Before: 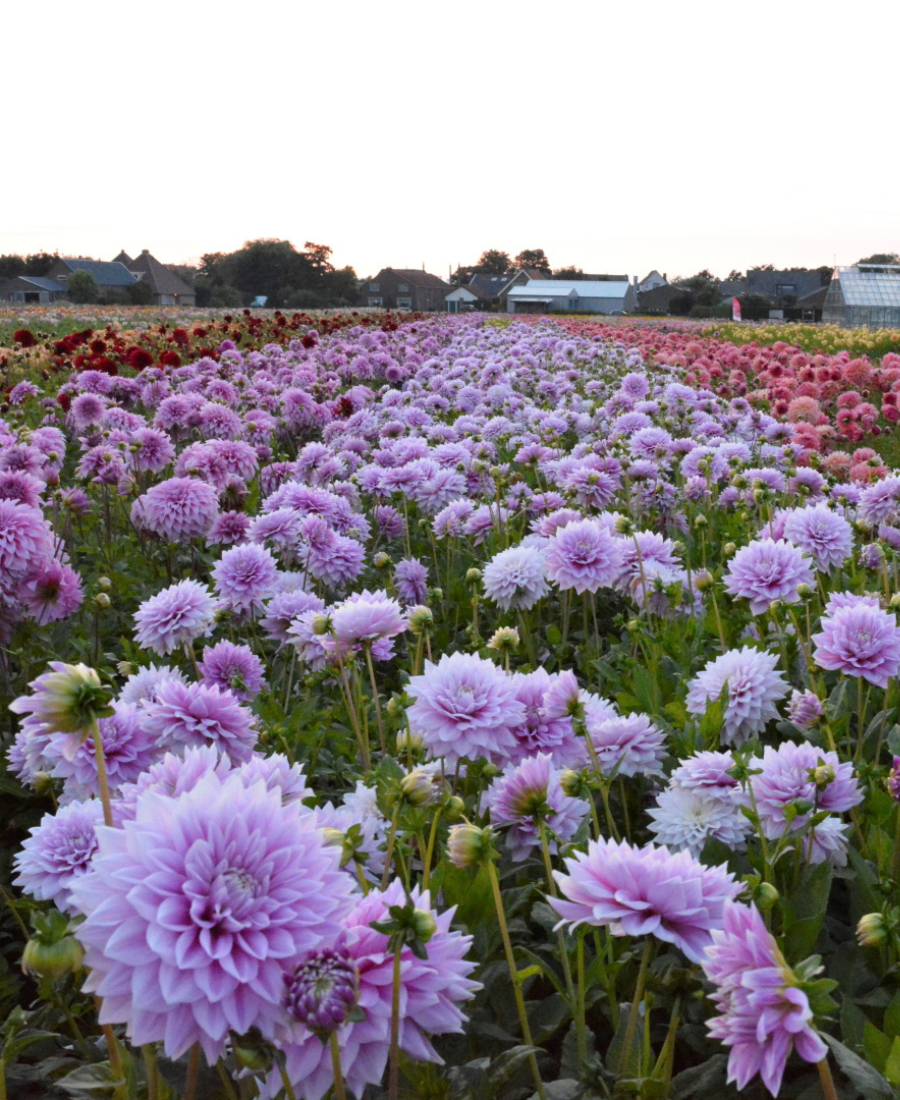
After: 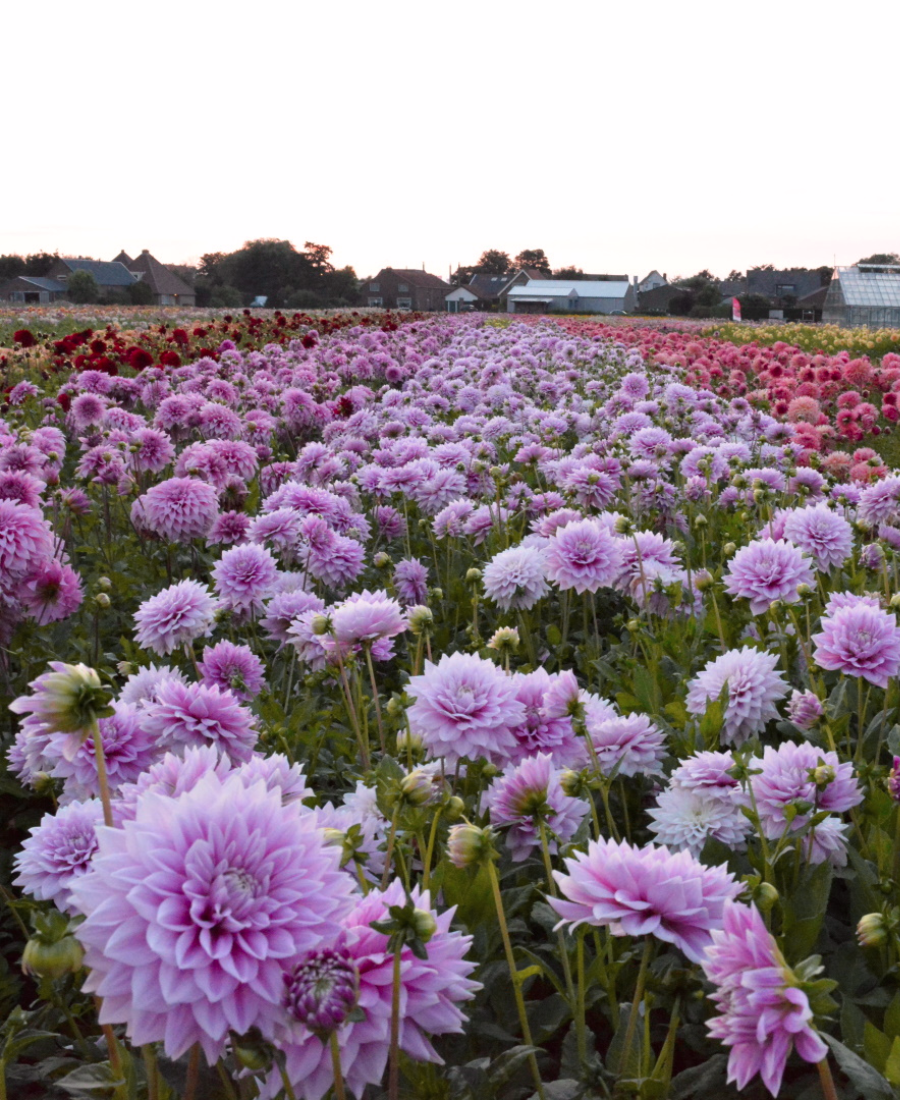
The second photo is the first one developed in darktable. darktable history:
tone curve: curves: ch0 [(0, 0) (0.253, 0.237) (1, 1)]; ch1 [(0, 0) (0.401, 0.42) (0.442, 0.47) (0.491, 0.495) (0.511, 0.523) (0.557, 0.565) (0.66, 0.683) (1, 1)]; ch2 [(0, 0) (0.394, 0.413) (0.5, 0.5) (0.578, 0.568) (1, 1)], color space Lab, independent channels, preserve colors none
